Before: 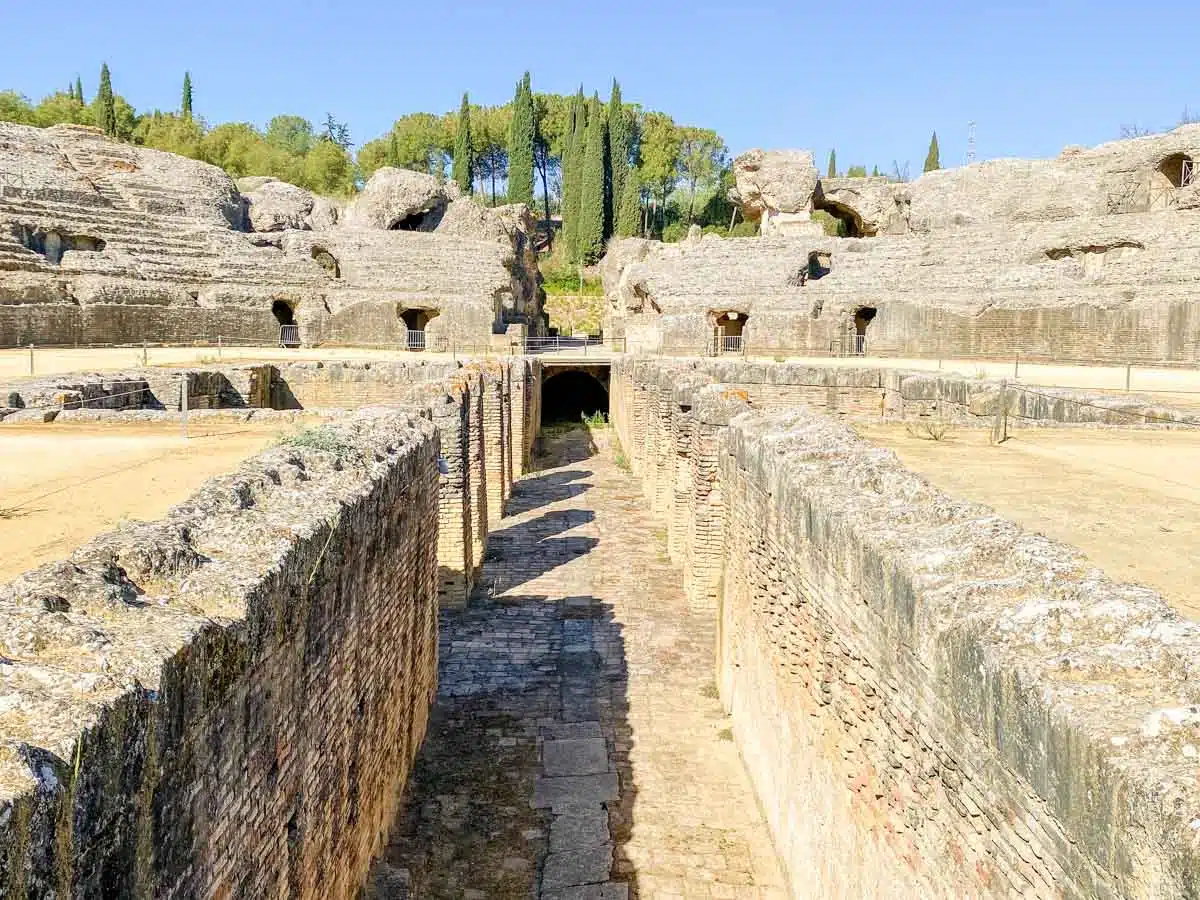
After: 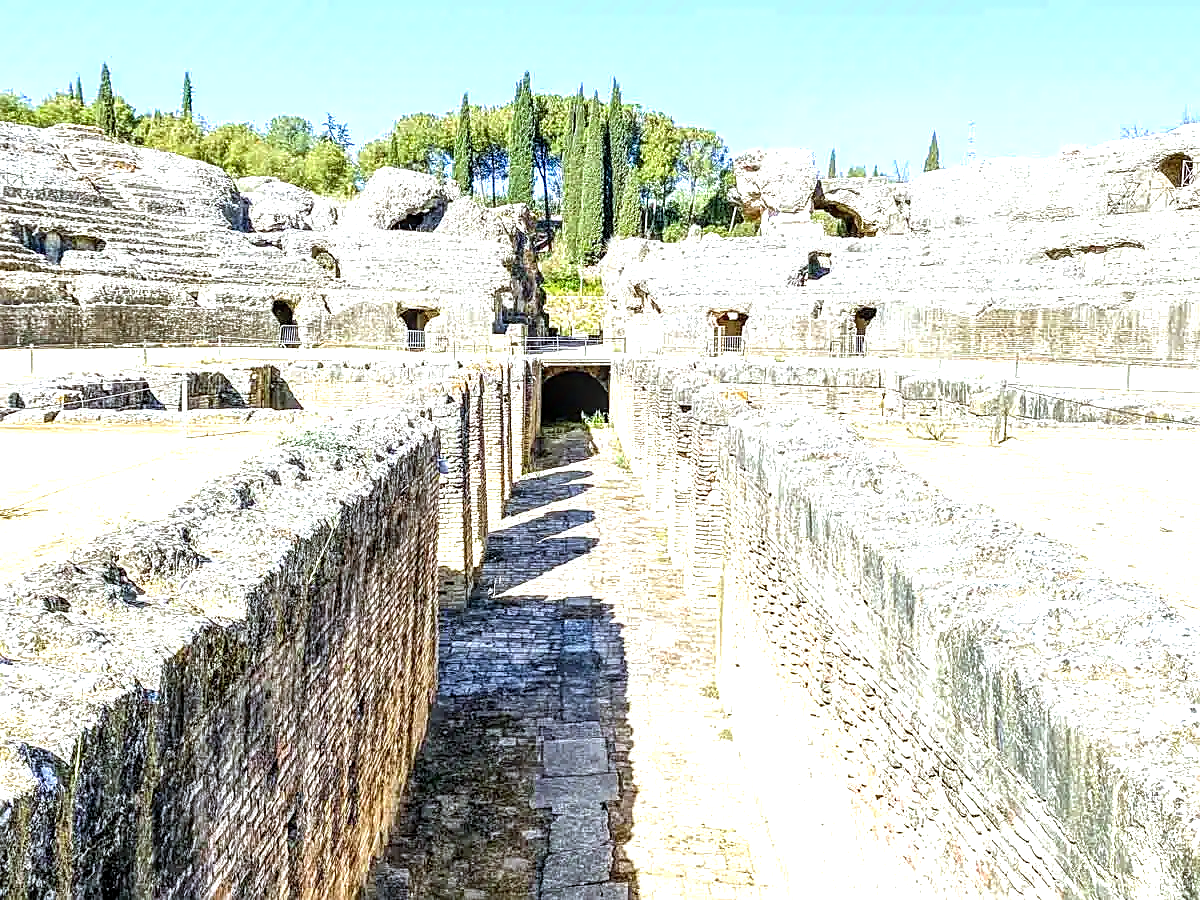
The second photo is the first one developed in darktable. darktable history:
white balance: red 0.924, blue 1.095
local contrast: detail 160%
exposure: black level correction 0, exposure 0.9 EV, compensate exposure bias true, compensate highlight preservation false
sharpen: on, module defaults
